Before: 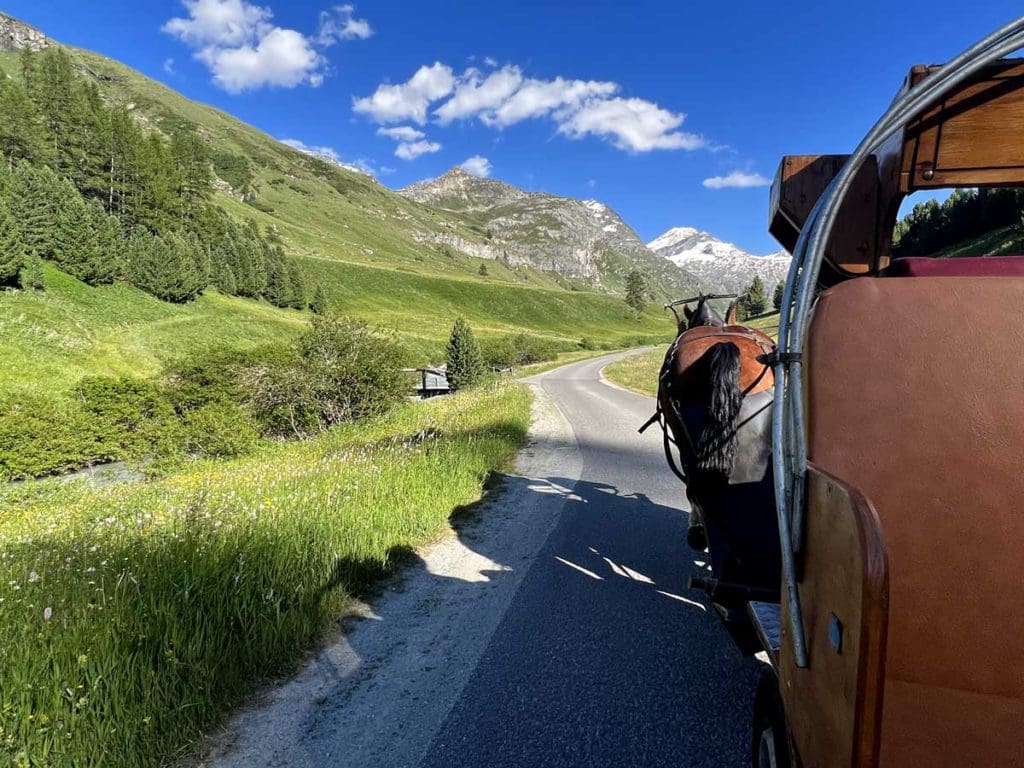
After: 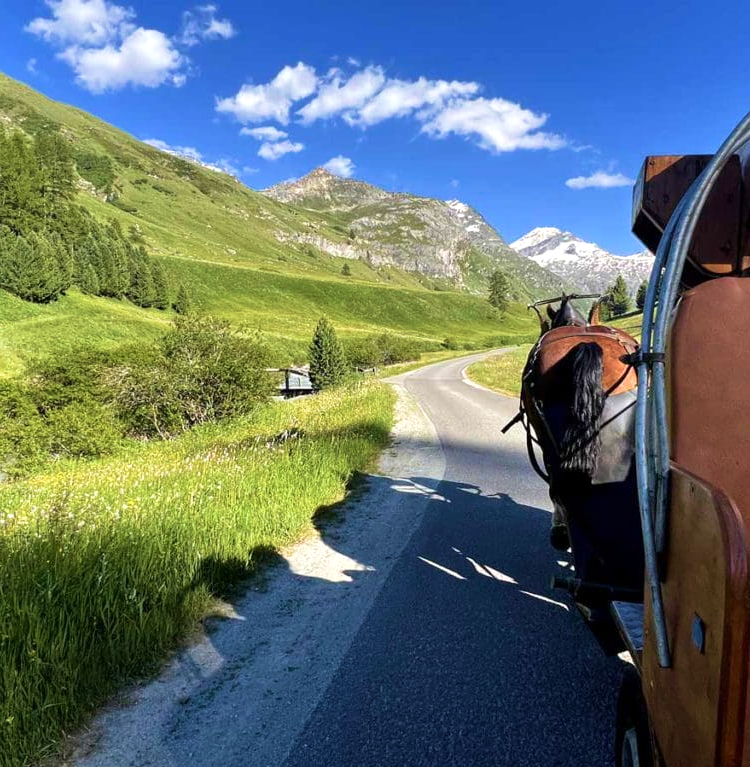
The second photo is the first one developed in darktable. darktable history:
crop: left 13.458%, right 13.298%
exposure: exposure 0.203 EV, compensate highlight preservation false
velvia: strength 45.28%
